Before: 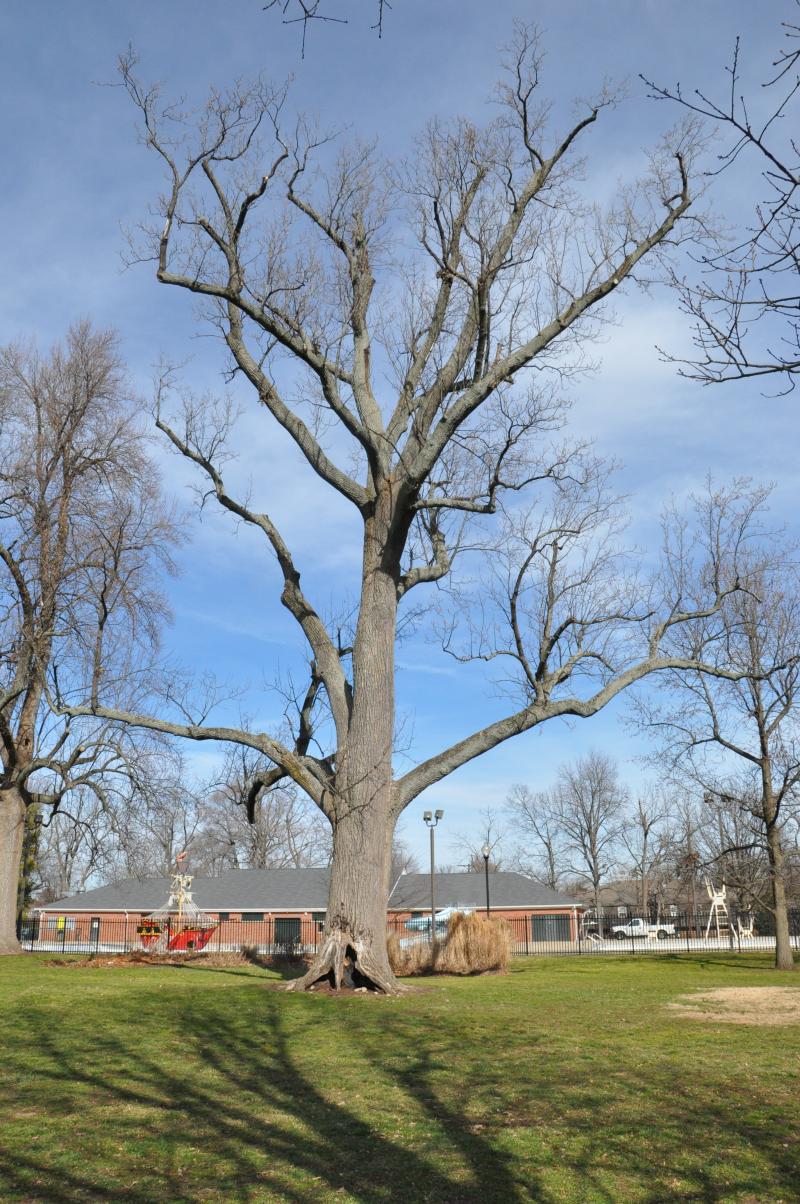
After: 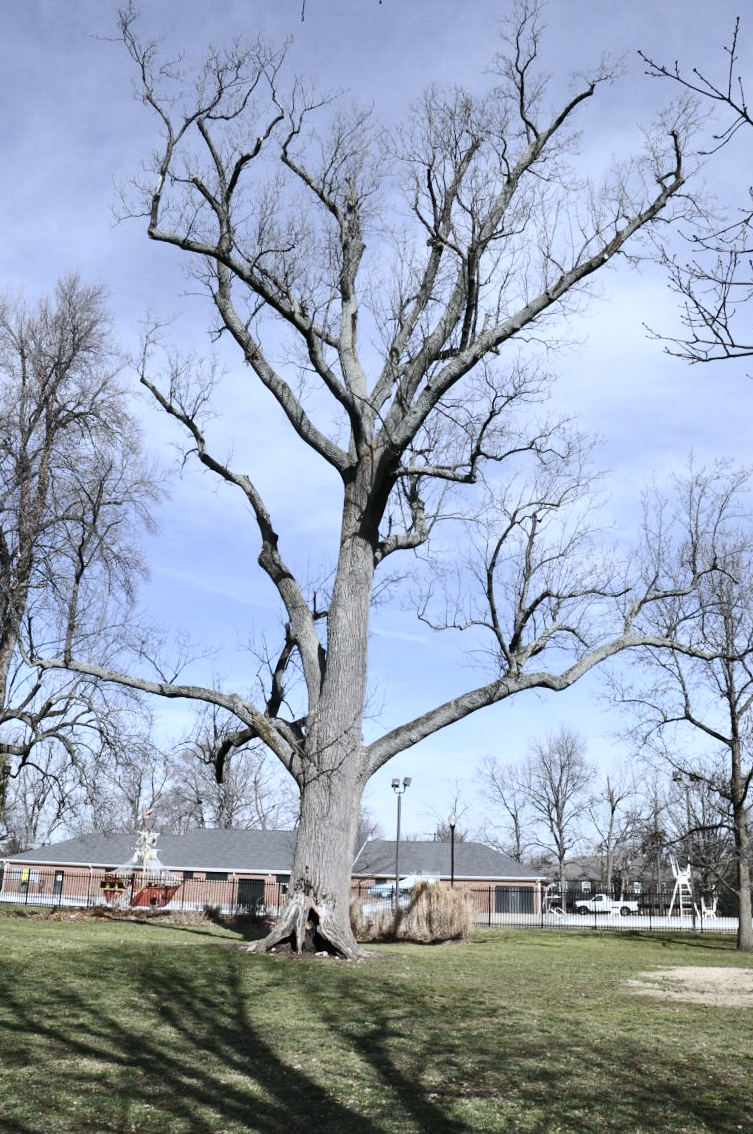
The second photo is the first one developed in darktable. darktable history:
white balance: red 0.948, green 1.02, blue 1.176
contrast brightness saturation: contrast 0.28
crop and rotate: angle -2.38°
color correction: saturation 0.57
tone equalizer: on, module defaults
